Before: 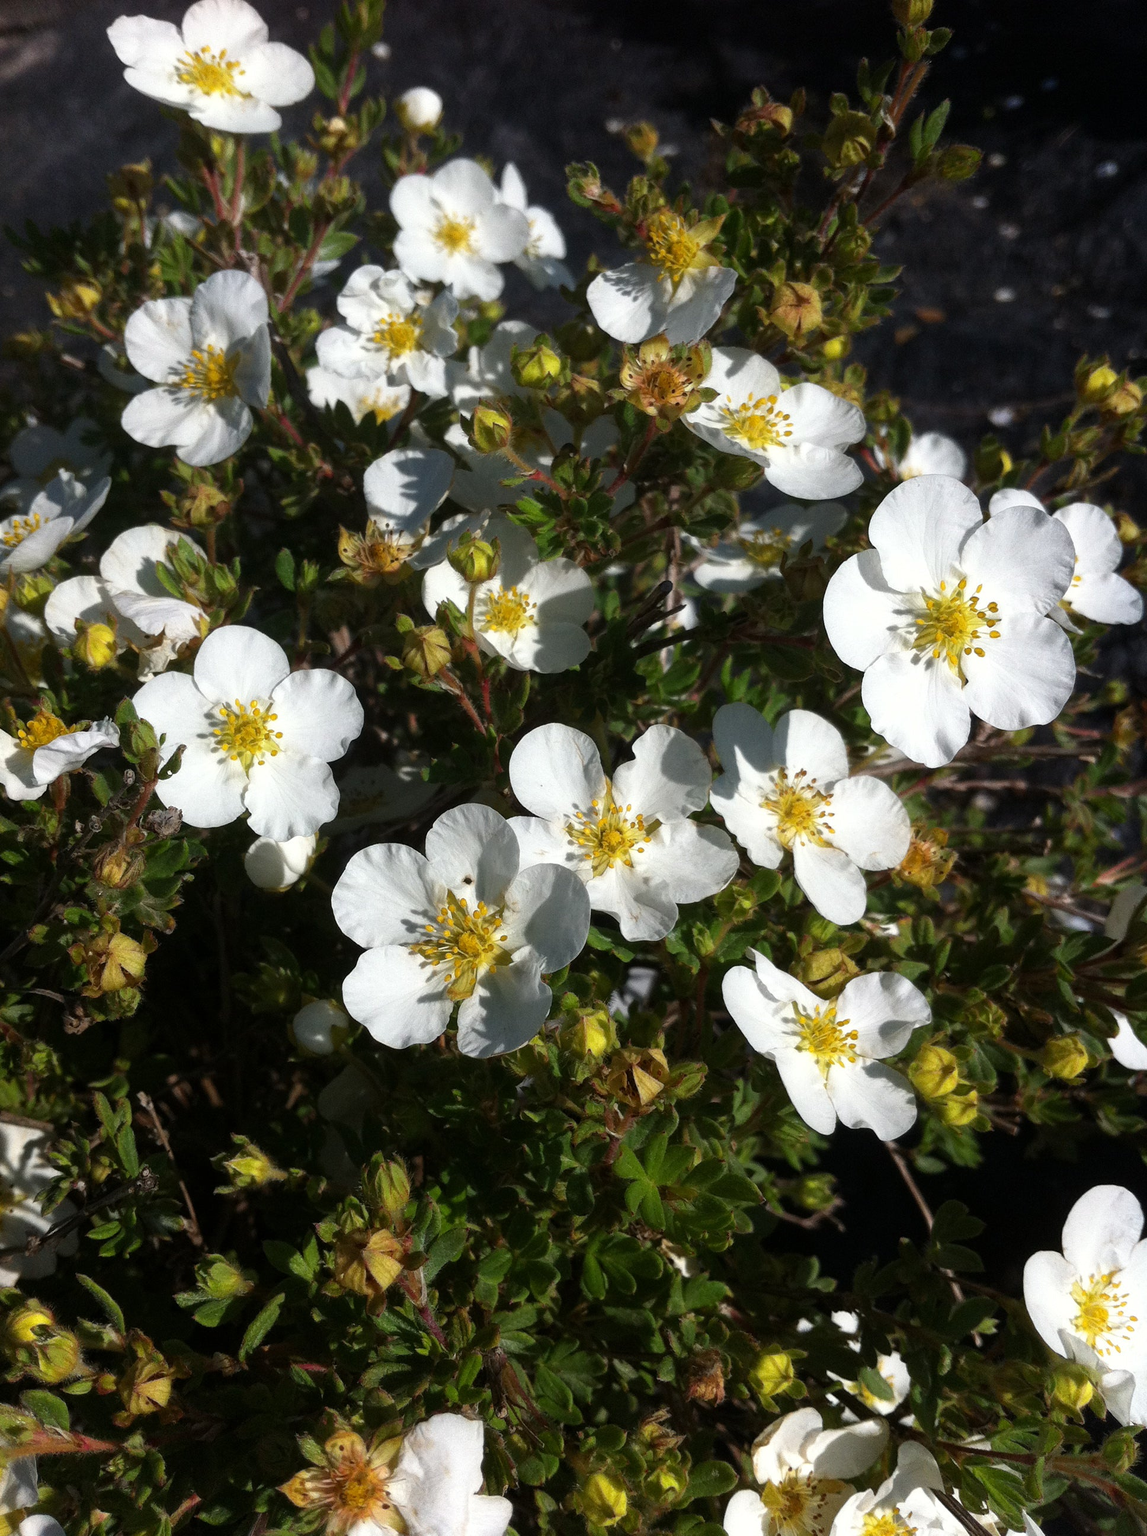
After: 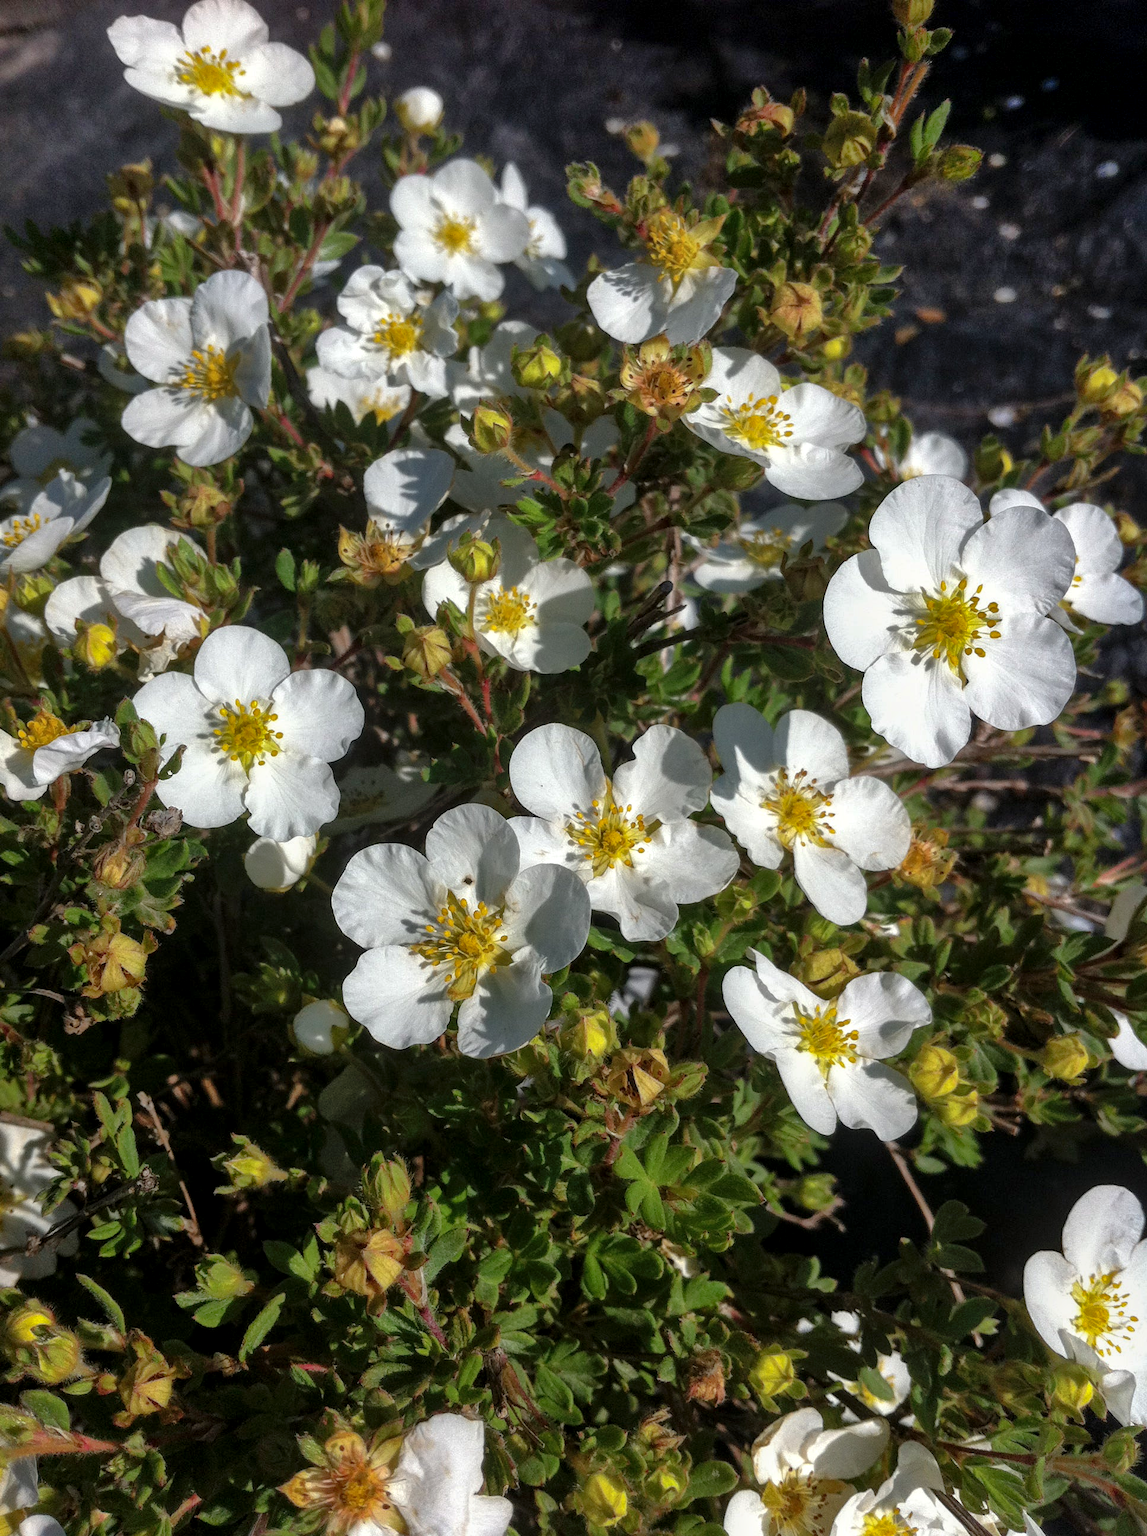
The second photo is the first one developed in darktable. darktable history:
local contrast: on, module defaults
exposure: black level correction 0.001, compensate highlight preservation false
shadows and highlights: on, module defaults
